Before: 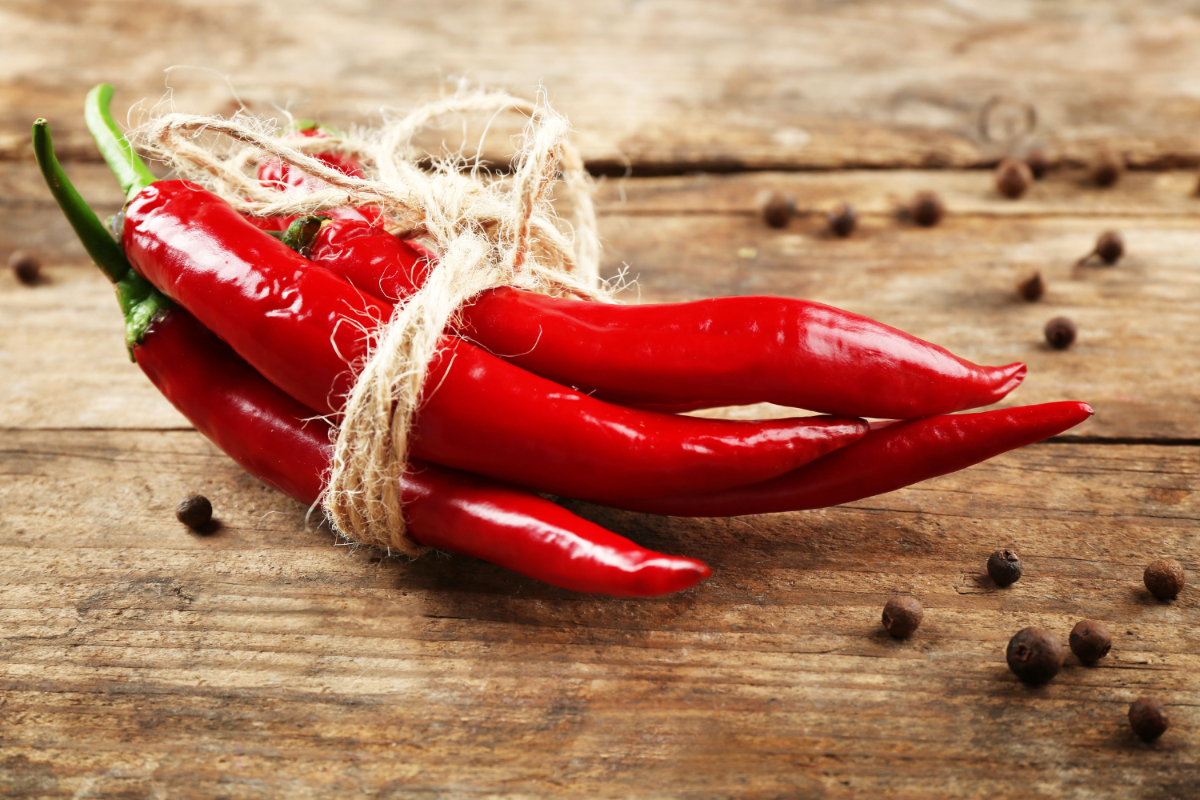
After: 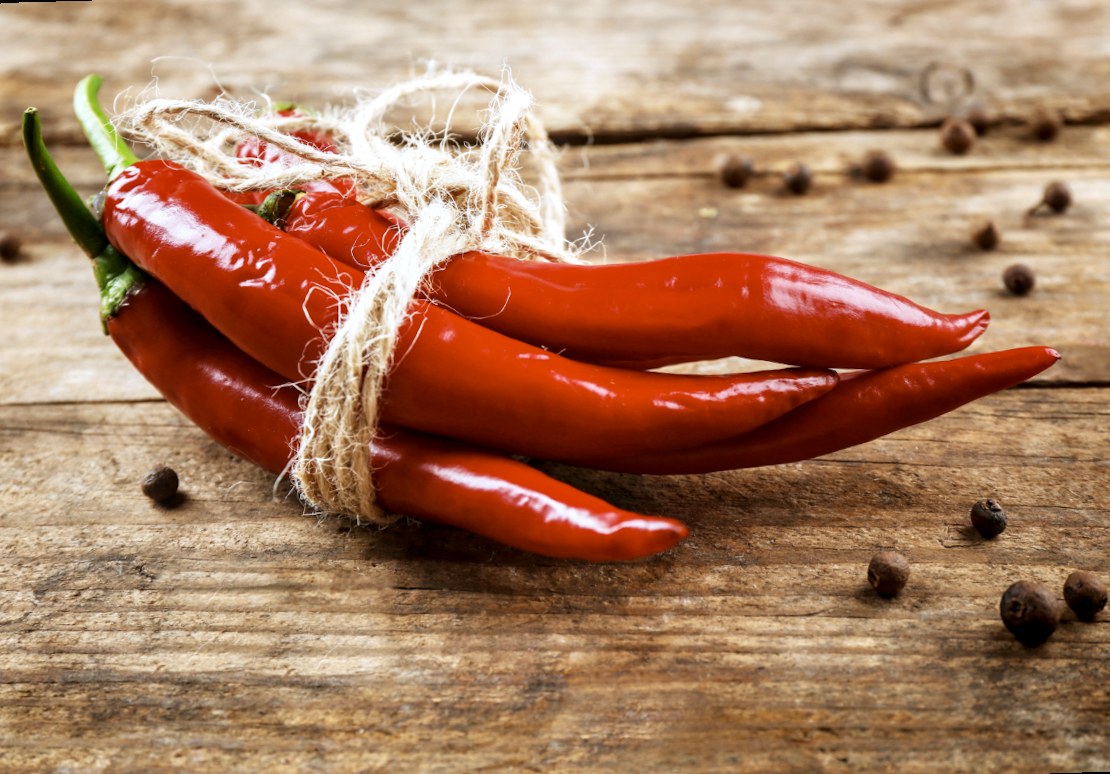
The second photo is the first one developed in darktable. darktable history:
local contrast: detail 130%
rotate and perspective: rotation -1.68°, lens shift (vertical) -0.146, crop left 0.049, crop right 0.912, crop top 0.032, crop bottom 0.96
color contrast: green-magenta contrast 0.8, blue-yellow contrast 1.1, unbound 0
color correction: highlights a* -0.772, highlights b* -8.92
